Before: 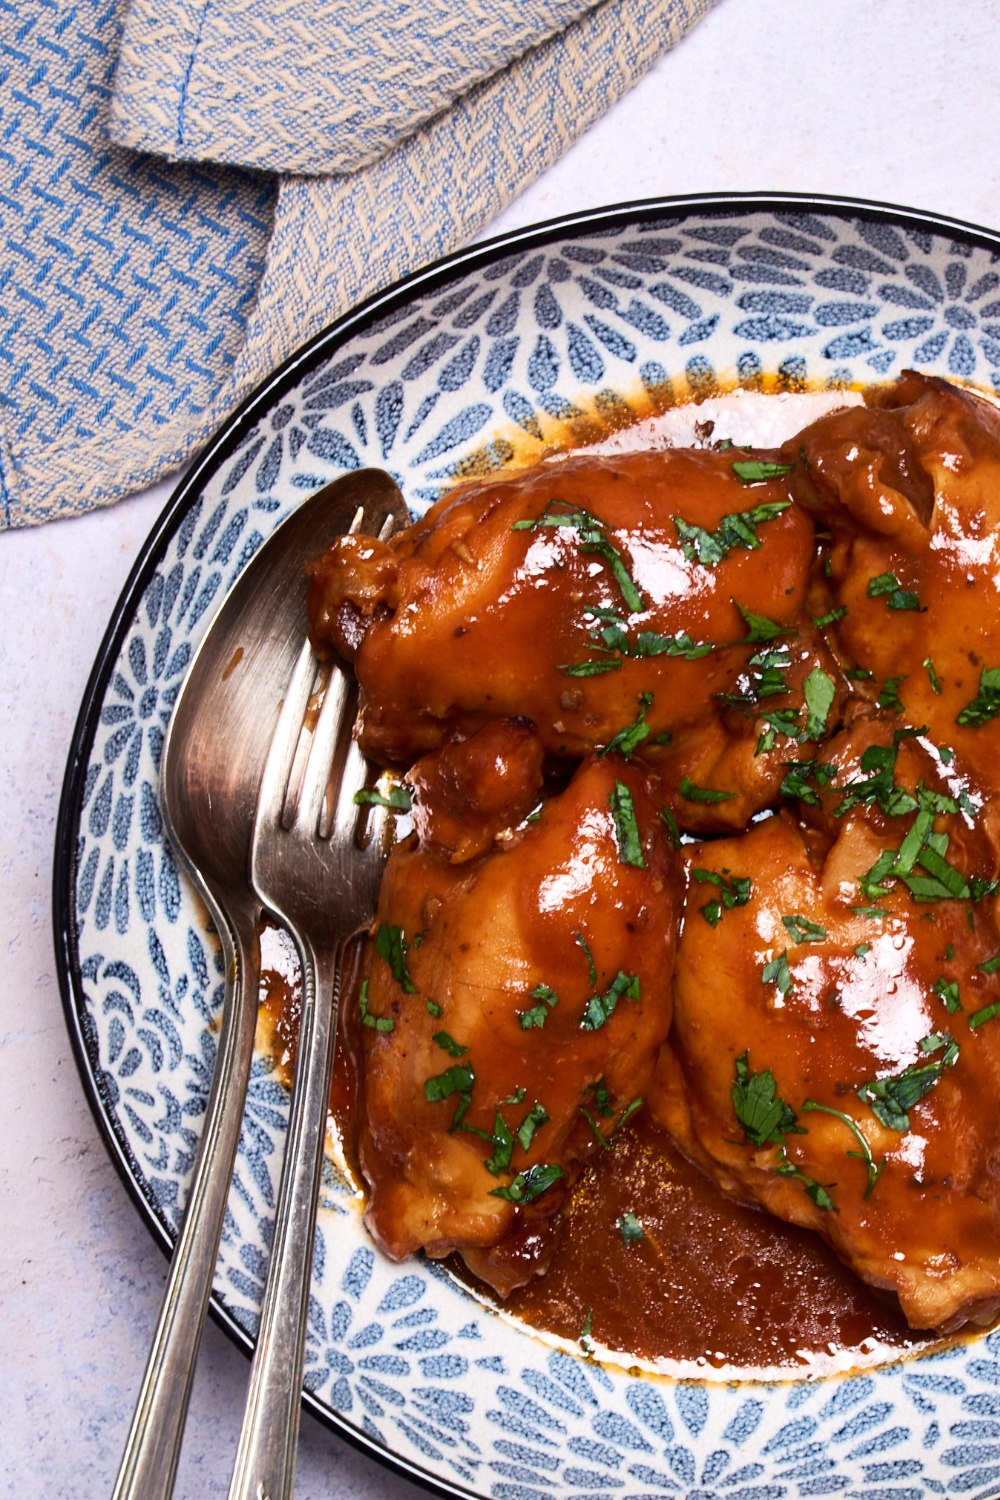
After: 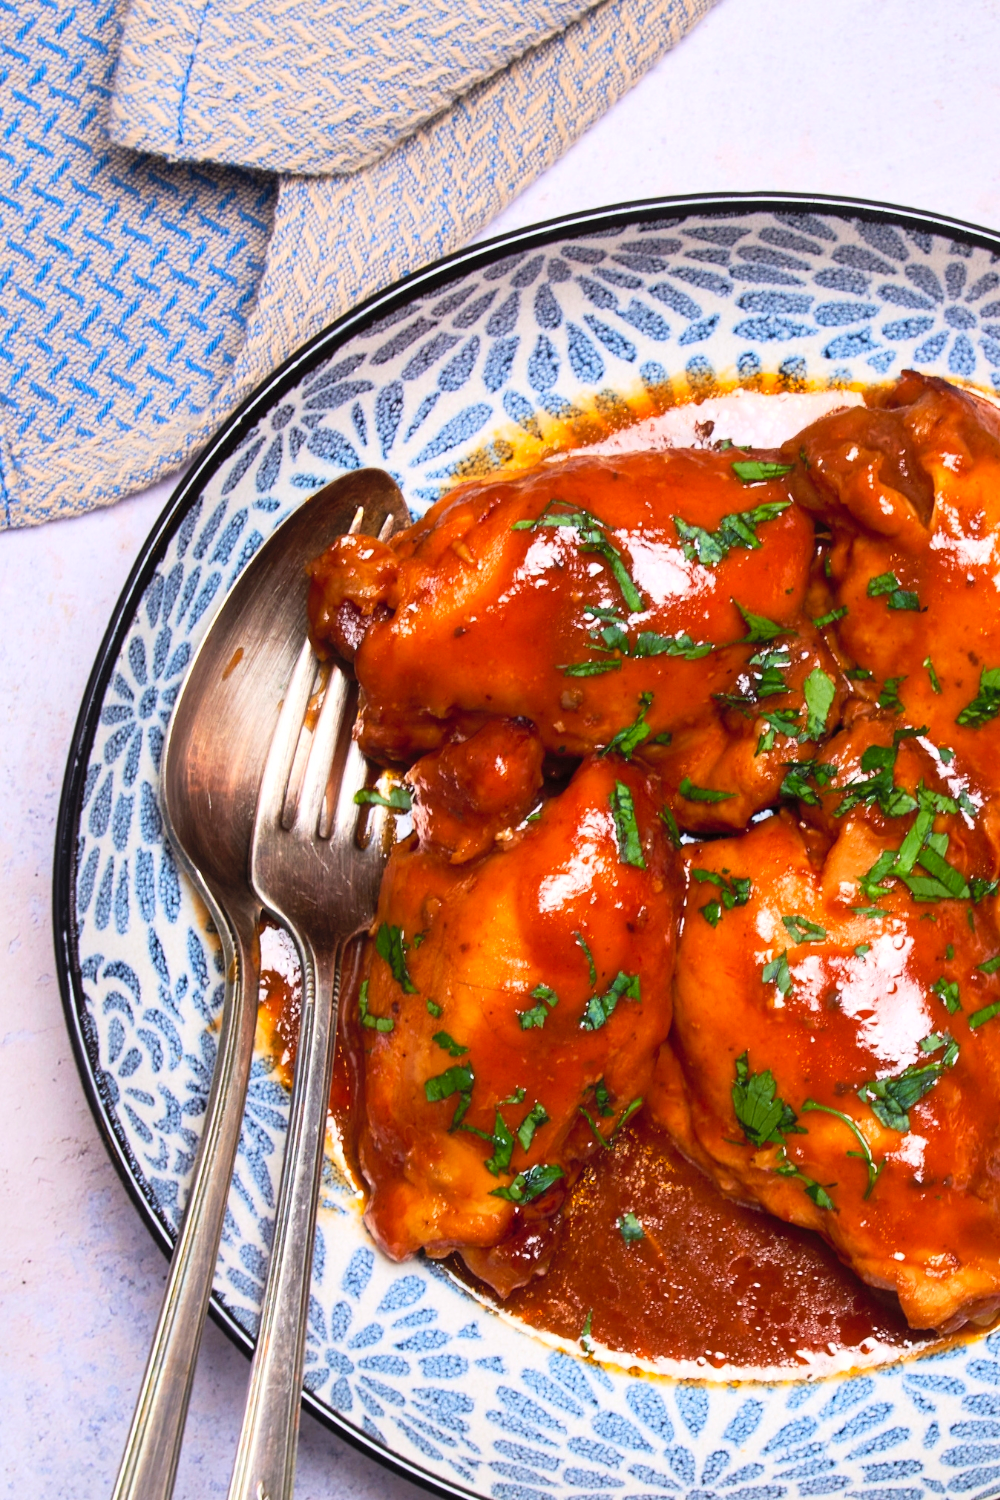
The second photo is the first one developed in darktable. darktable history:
contrast brightness saturation: contrast 0.069, brightness 0.172, saturation 0.41
